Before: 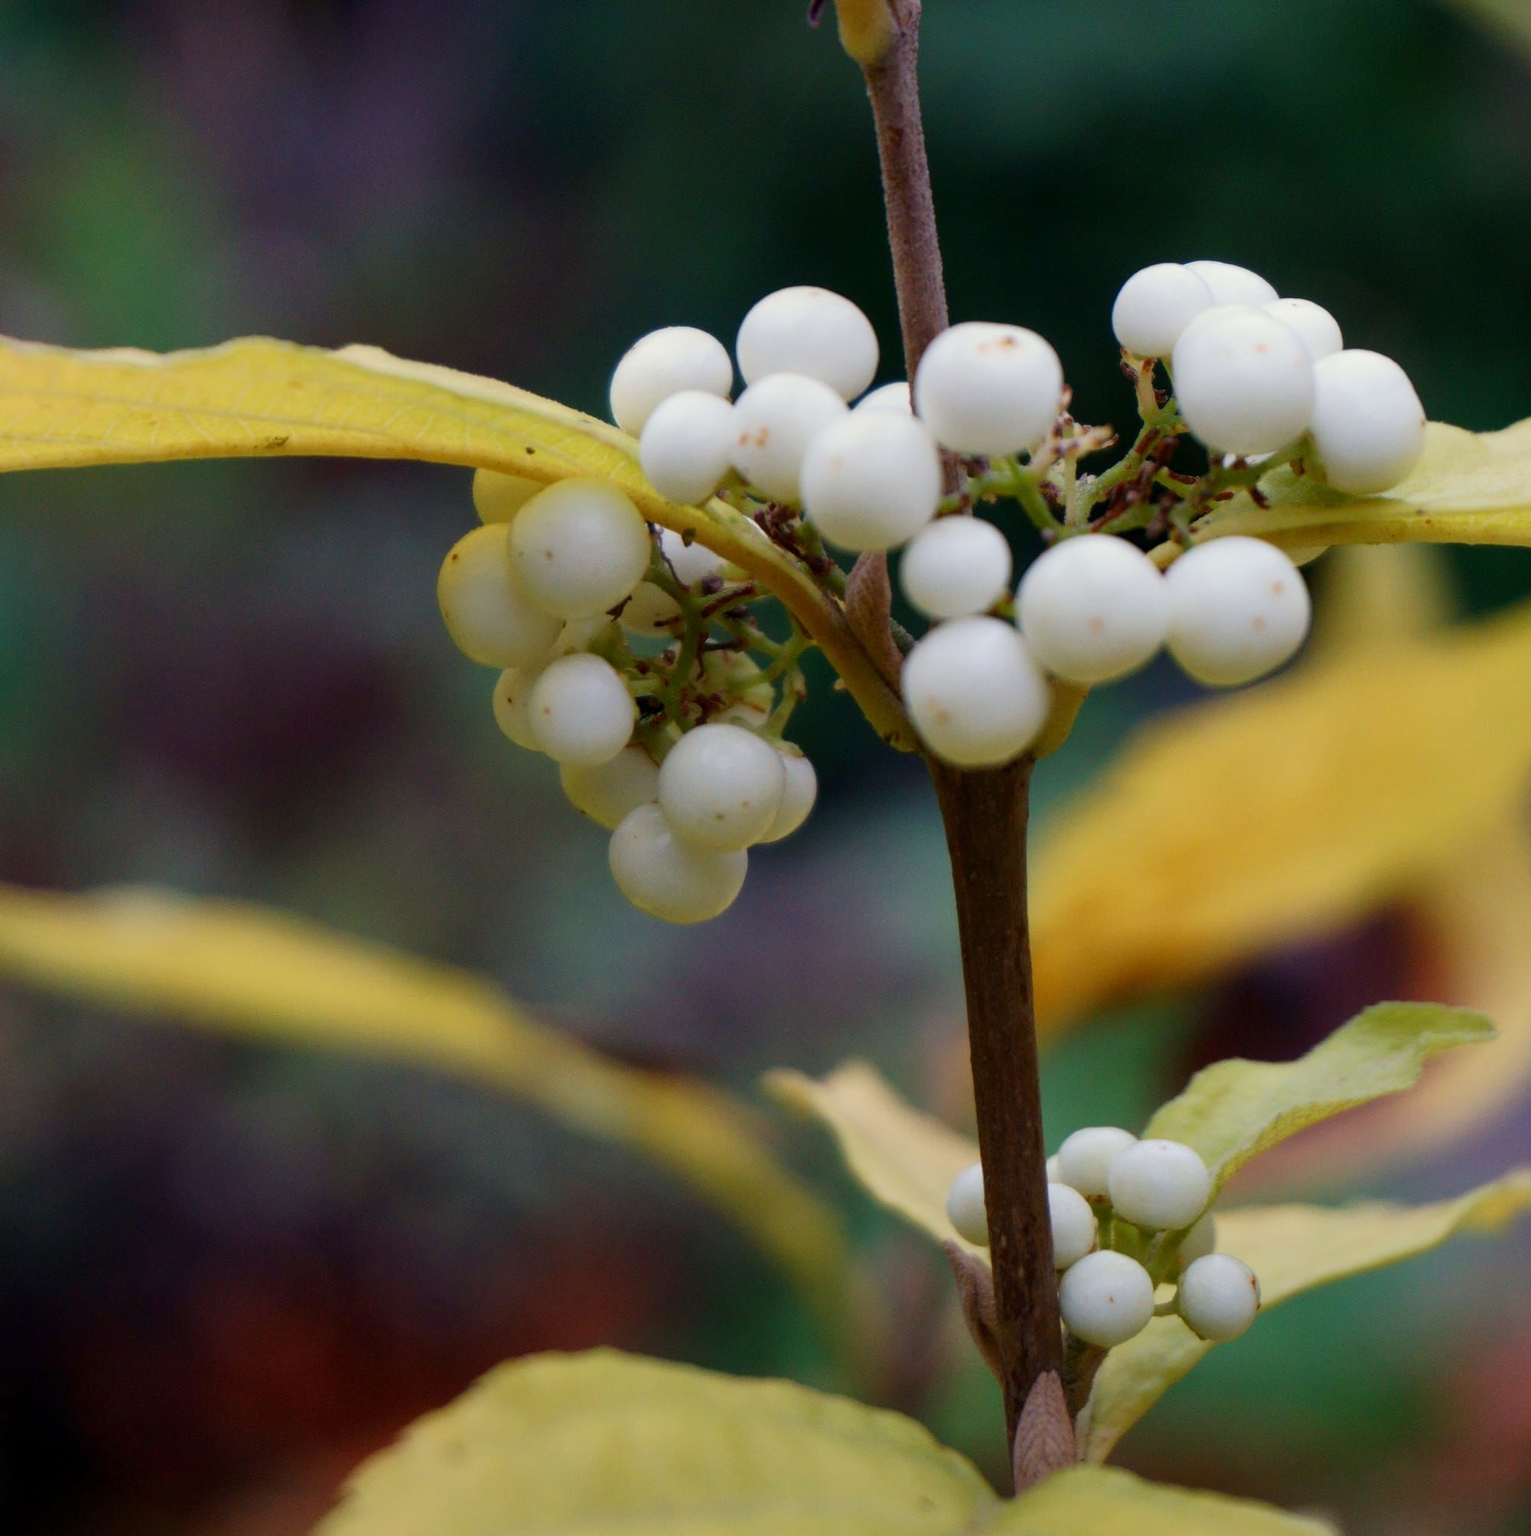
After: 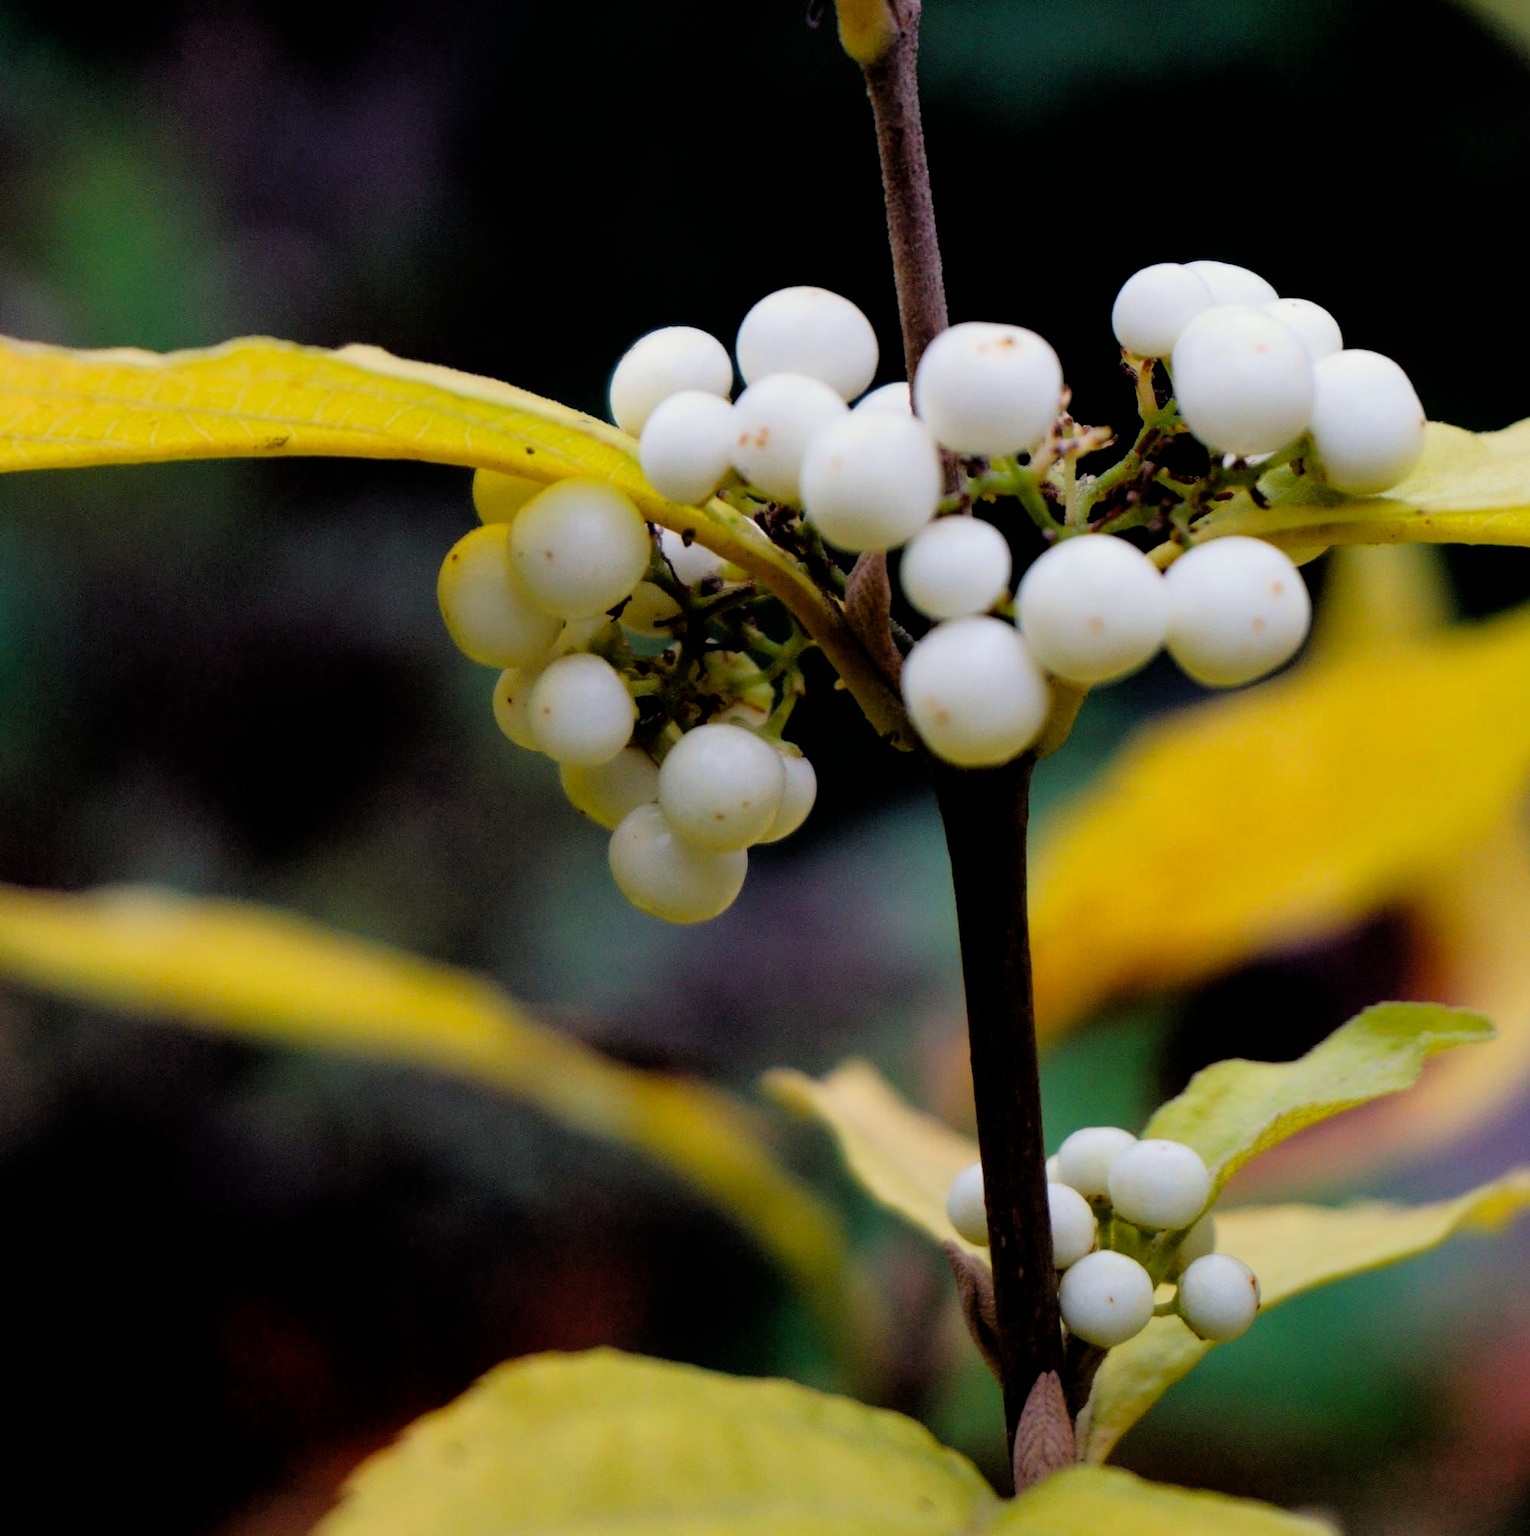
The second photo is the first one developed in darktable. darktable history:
color balance: lift [1, 1.001, 0.999, 1.001], gamma [1, 1.004, 1.007, 0.993], gain [1, 0.991, 0.987, 1.013], contrast 7.5%, contrast fulcrum 10%, output saturation 115%
filmic rgb: black relative exposure -3.92 EV, white relative exposure 3.14 EV, hardness 2.87
